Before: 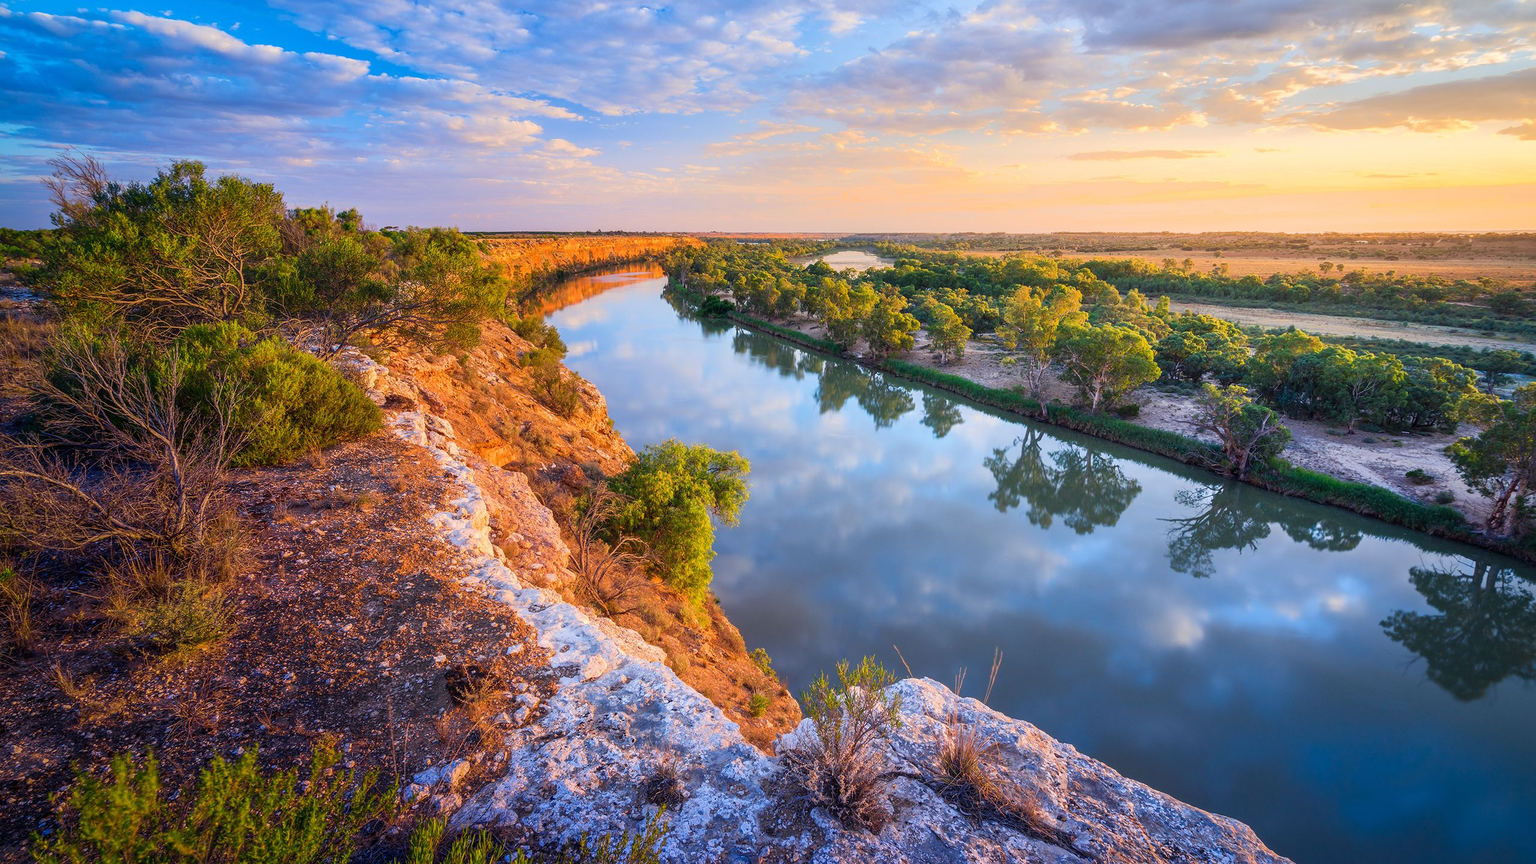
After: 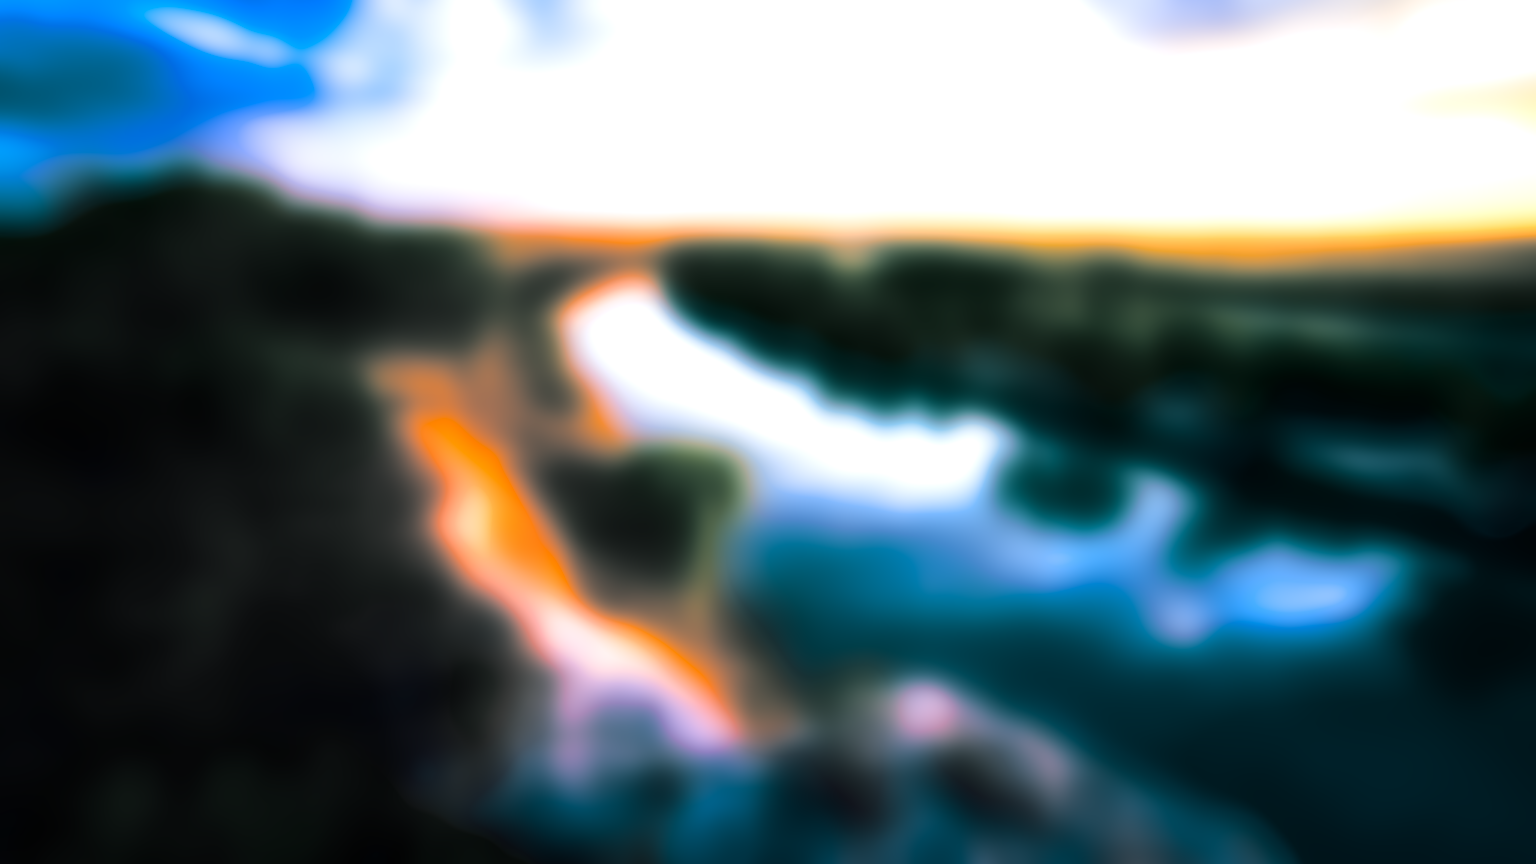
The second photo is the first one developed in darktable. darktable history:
split-toning: shadows › hue 186.43°, highlights › hue 49.29°, compress 30.29%
color balance rgb: linear chroma grading › global chroma 10%, perceptual saturation grading › global saturation 40%, perceptual brilliance grading › global brilliance 30%, global vibrance 20%
lowpass: radius 31.92, contrast 1.72, brightness -0.98, saturation 0.94
contrast brightness saturation: contrast 0.15, brightness 0.05
